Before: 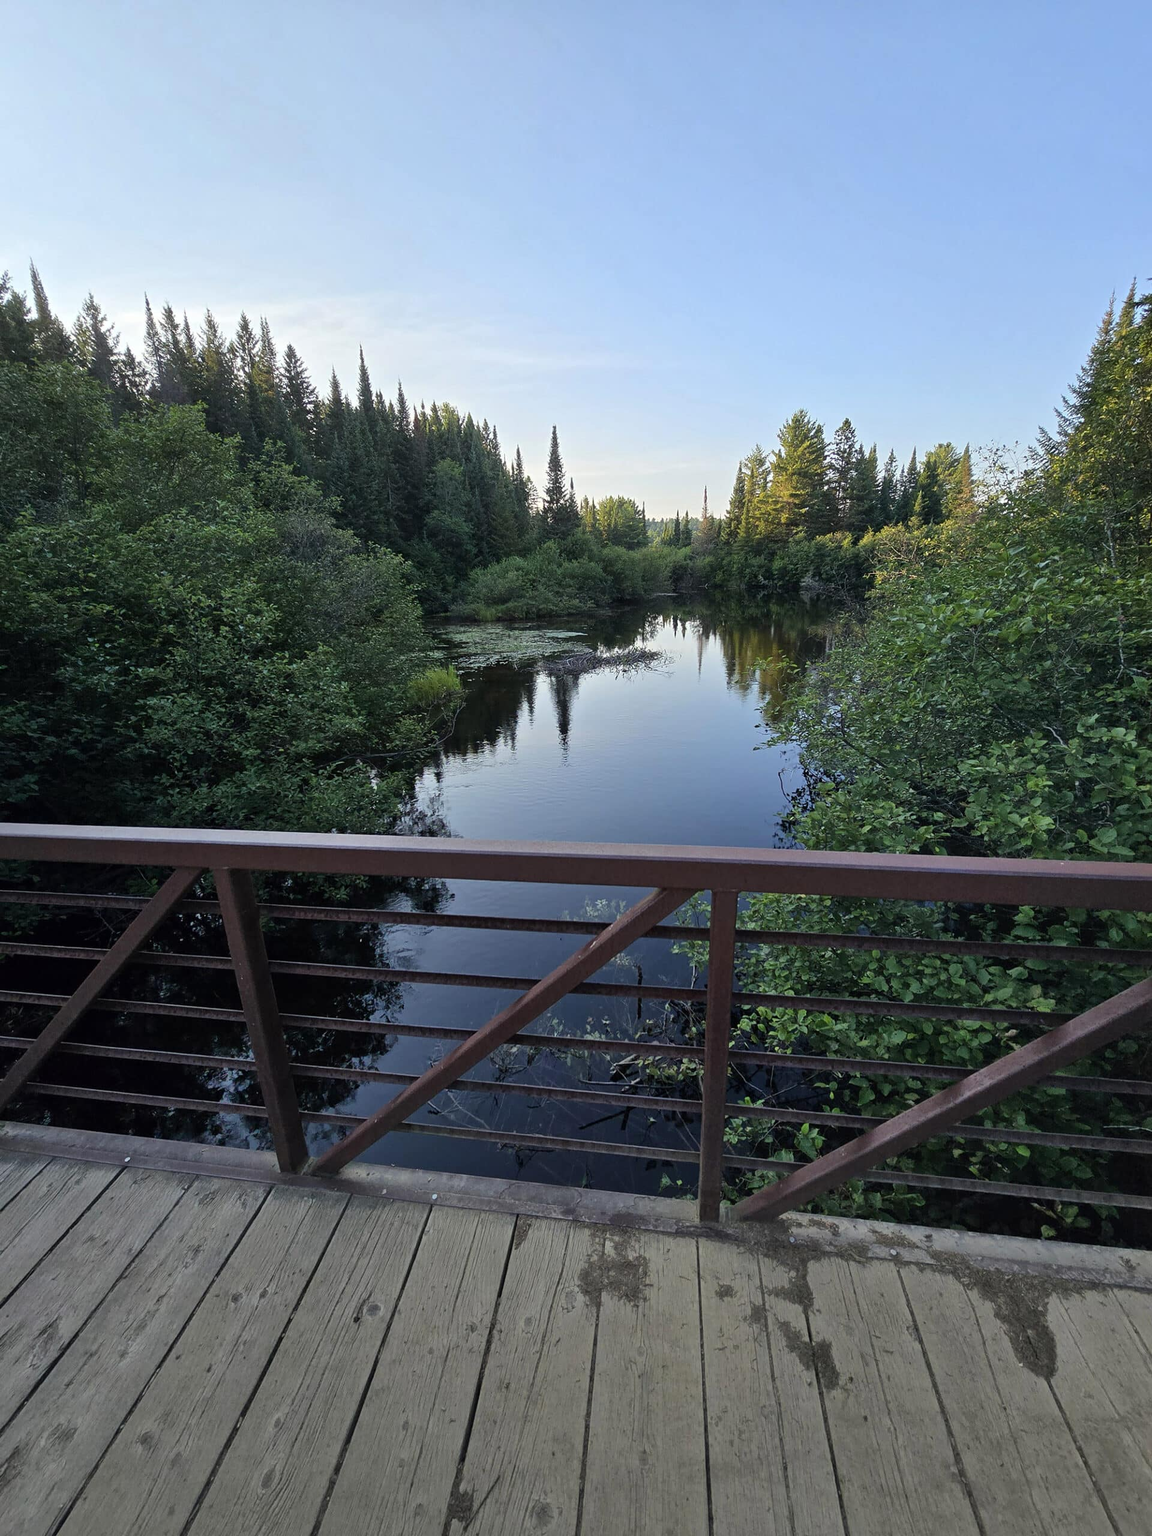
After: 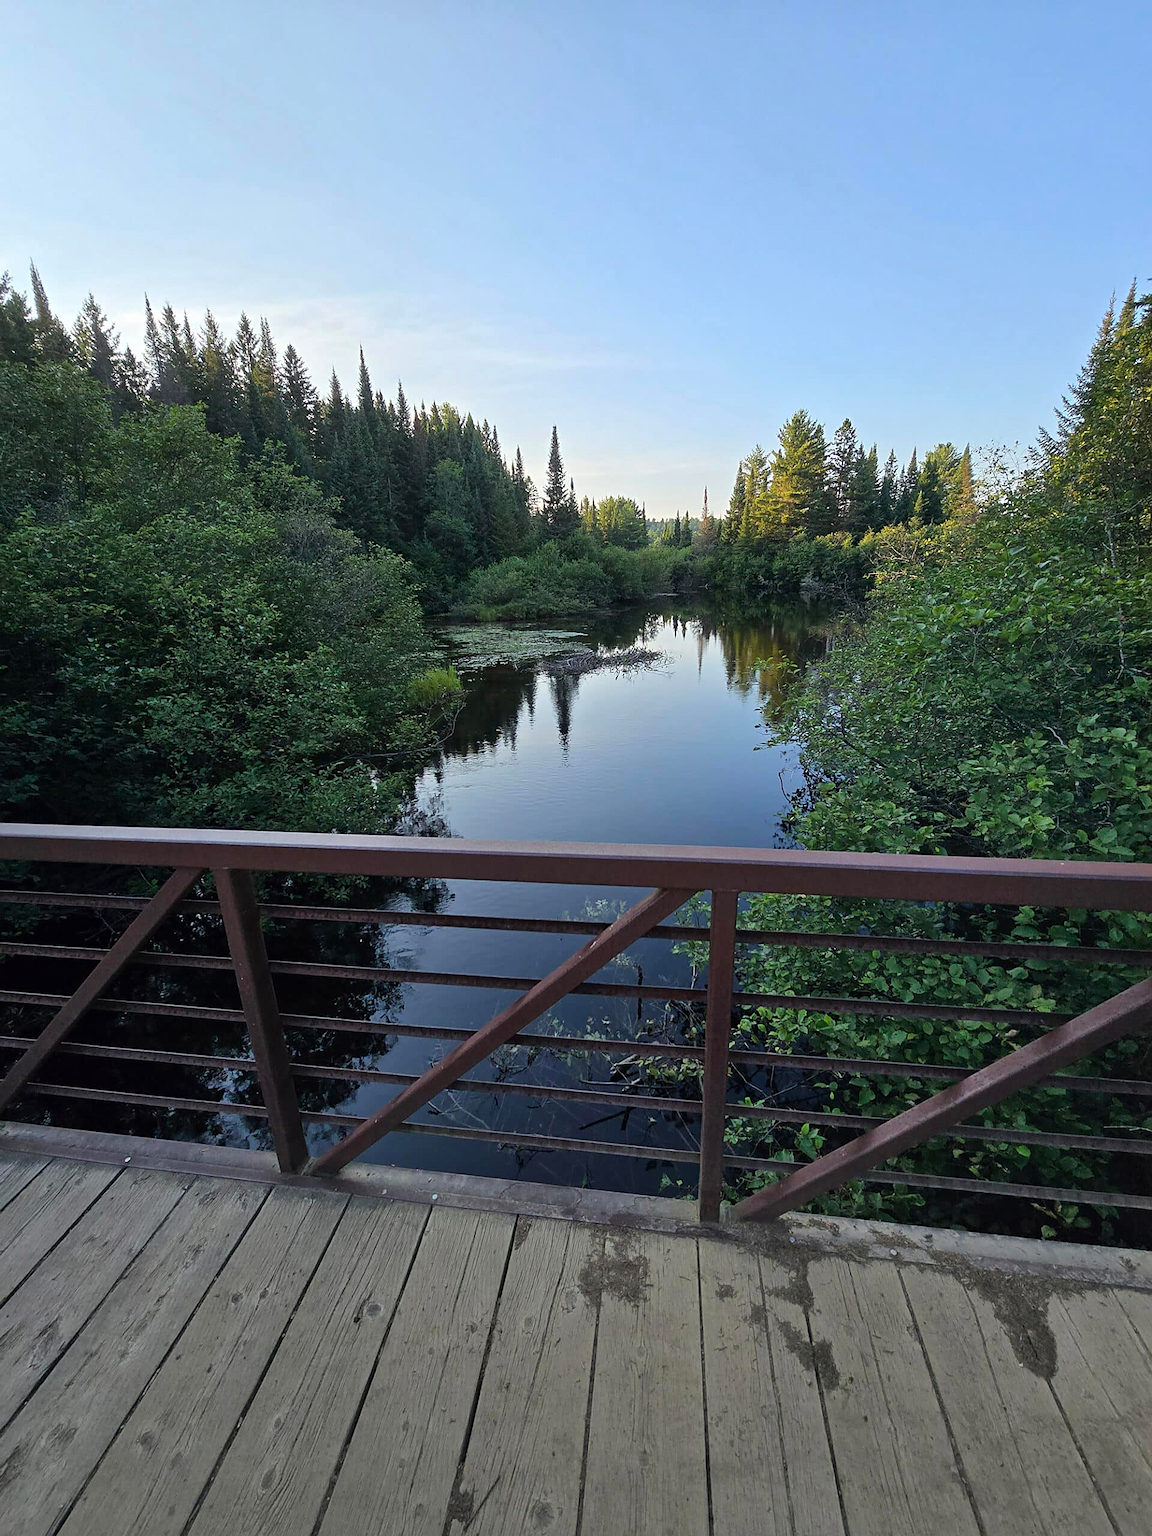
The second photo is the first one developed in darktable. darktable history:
sharpen: radius 1.481, amount 0.412, threshold 1.172
